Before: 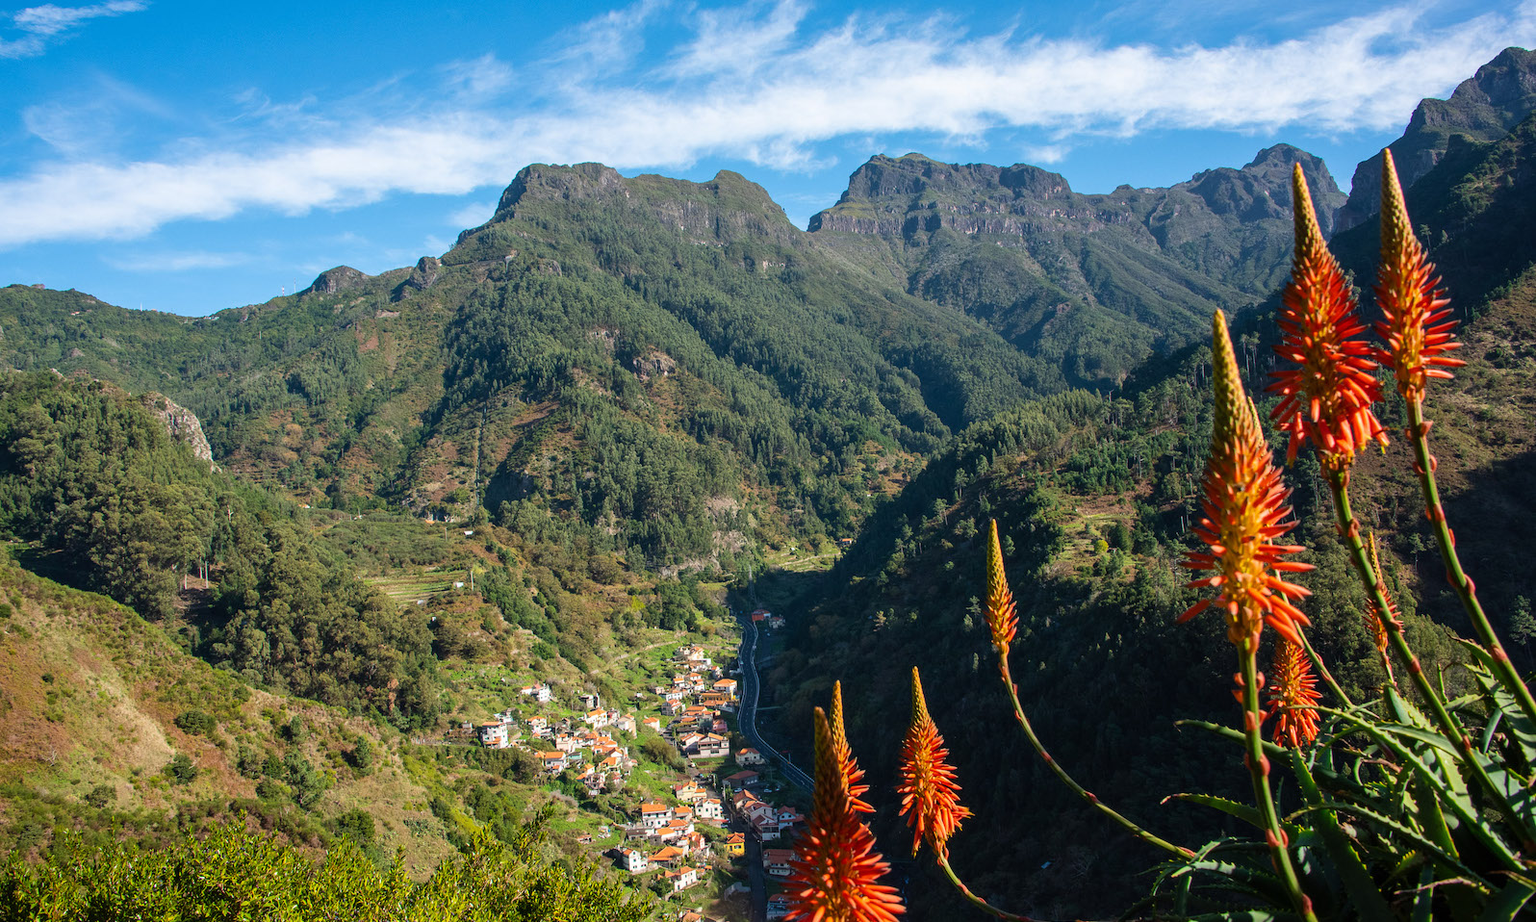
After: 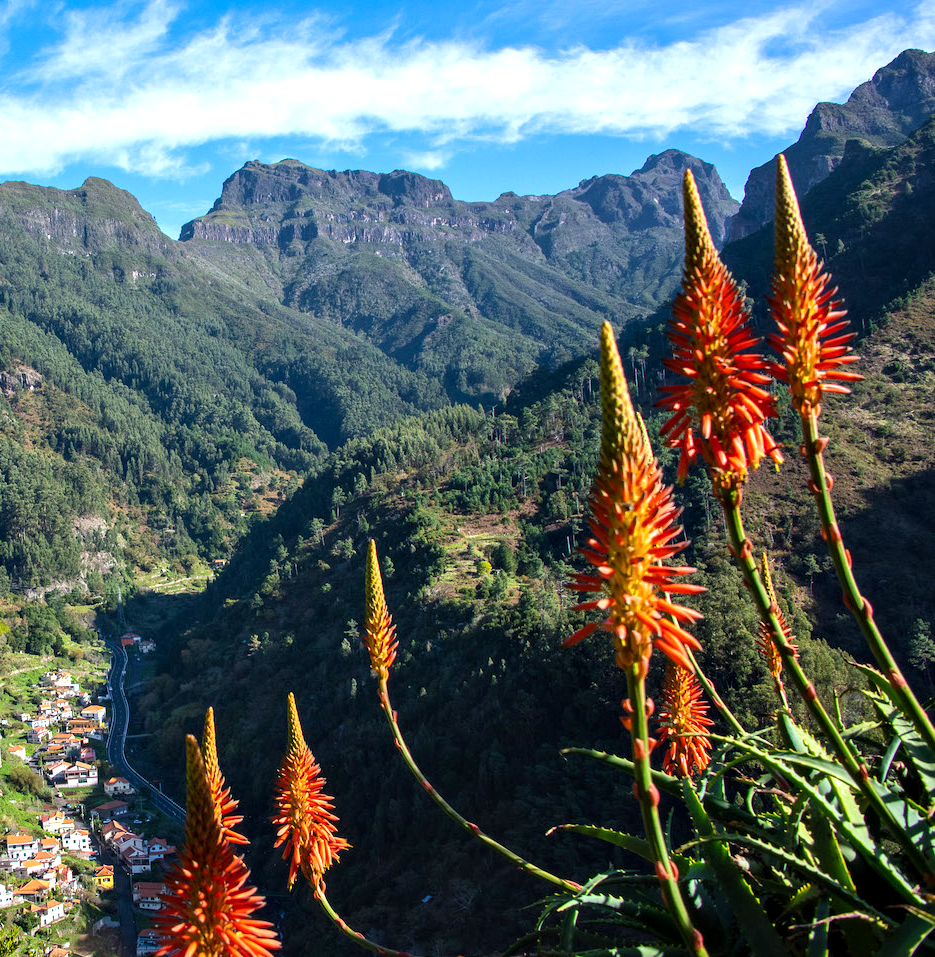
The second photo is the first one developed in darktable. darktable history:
white balance: red 0.954, blue 1.079
contrast equalizer: octaves 7, y [[0.6 ×6], [0.55 ×6], [0 ×6], [0 ×6], [0 ×6]], mix 0.3
crop: left 41.402%
exposure: exposure 0.375 EV, compensate highlight preservation false
